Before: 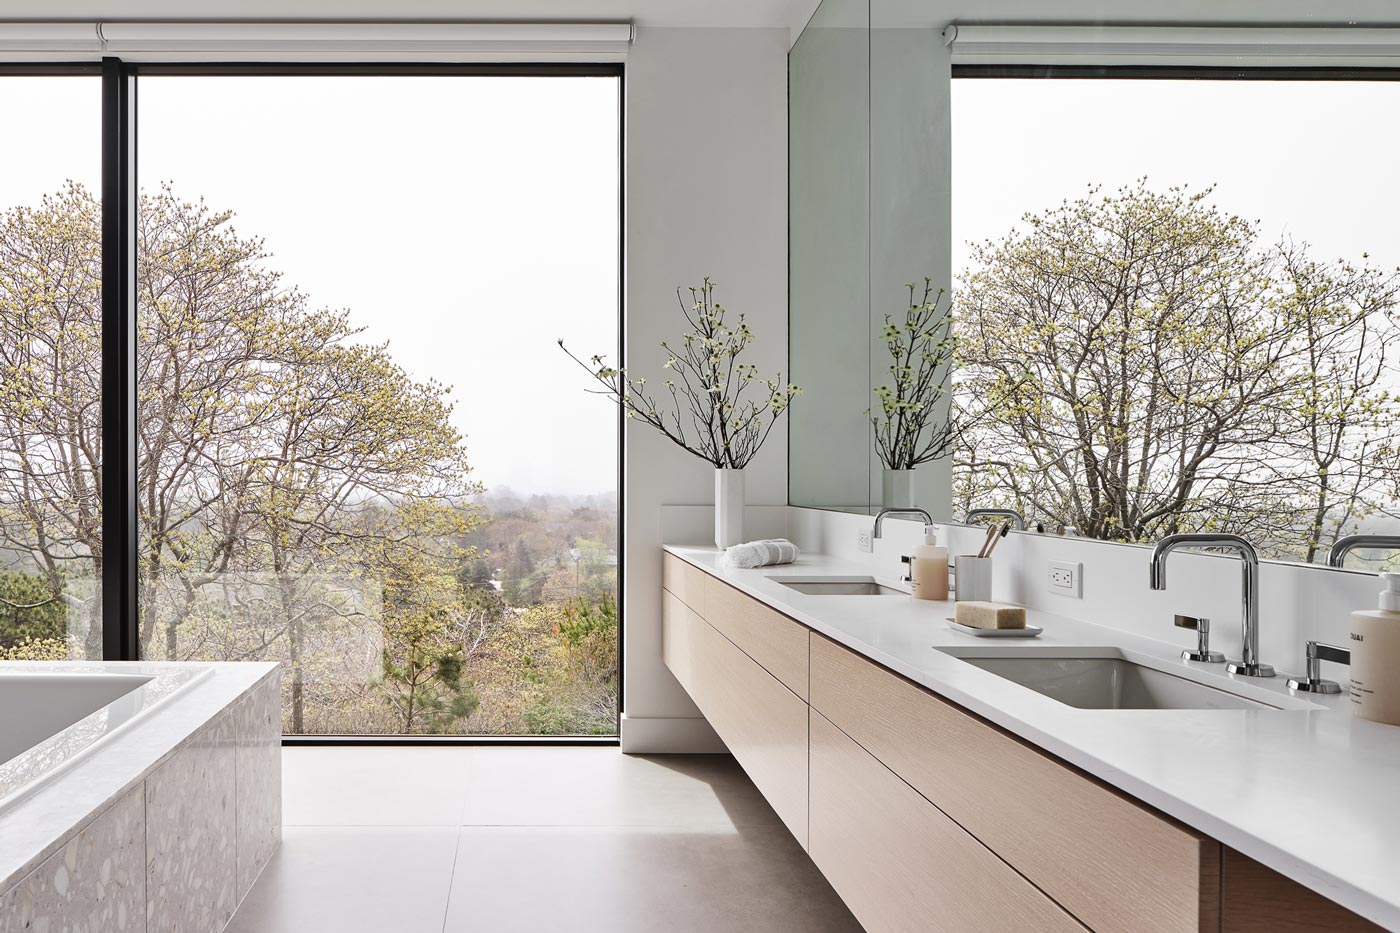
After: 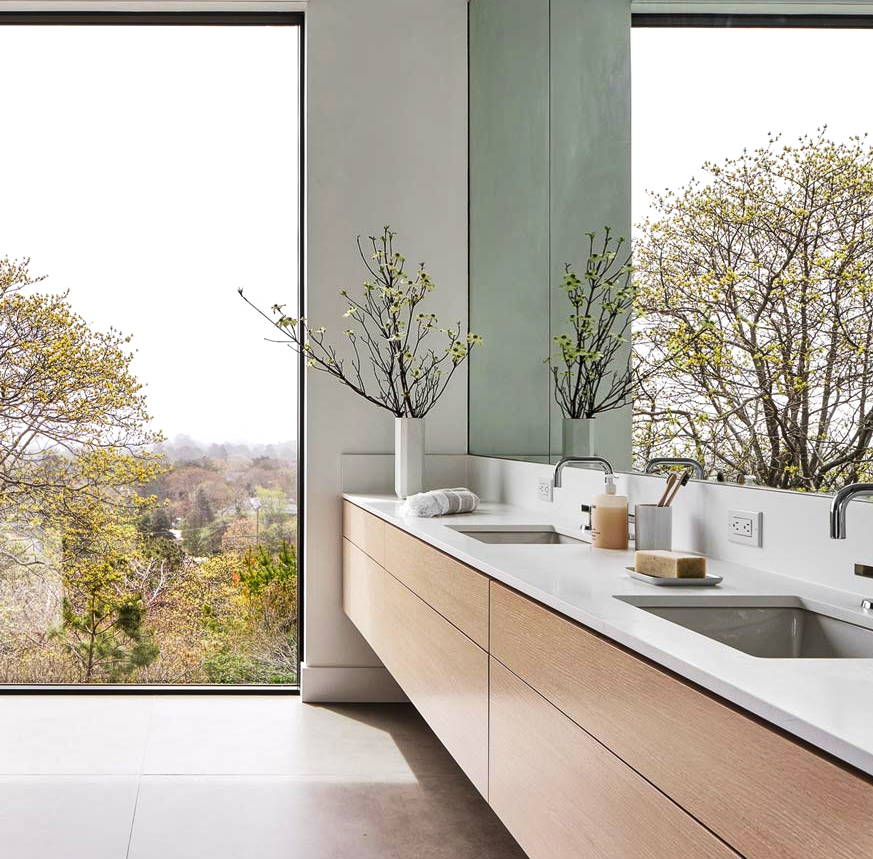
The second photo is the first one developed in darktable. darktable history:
color balance rgb: perceptual saturation grading › global saturation 25%, global vibrance 20%
tone curve: curves: ch0 [(0, 0) (0.003, 0.002) (0.011, 0.009) (0.025, 0.022) (0.044, 0.041) (0.069, 0.059) (0.1, 0.082) (0.136, 0.106) (0.177, 0.138) (0.224, 0.179) (0.277, 0.226) (0.335, 0.28) (0.399, 0.342) (0.468, 0.413) (0.543, 0.493) (0.623, 0.591) (0.709, 0.699) (0.801, 0.804) (0.898, 0.899) (1, 1)], preserve colors none
local contrast: highlights 99%, shadows 86%, detail 160%, midtone range 0.2
crop and rotate: left 22.918%, top 5.629%, right 14.711%, bottom 2.247%
